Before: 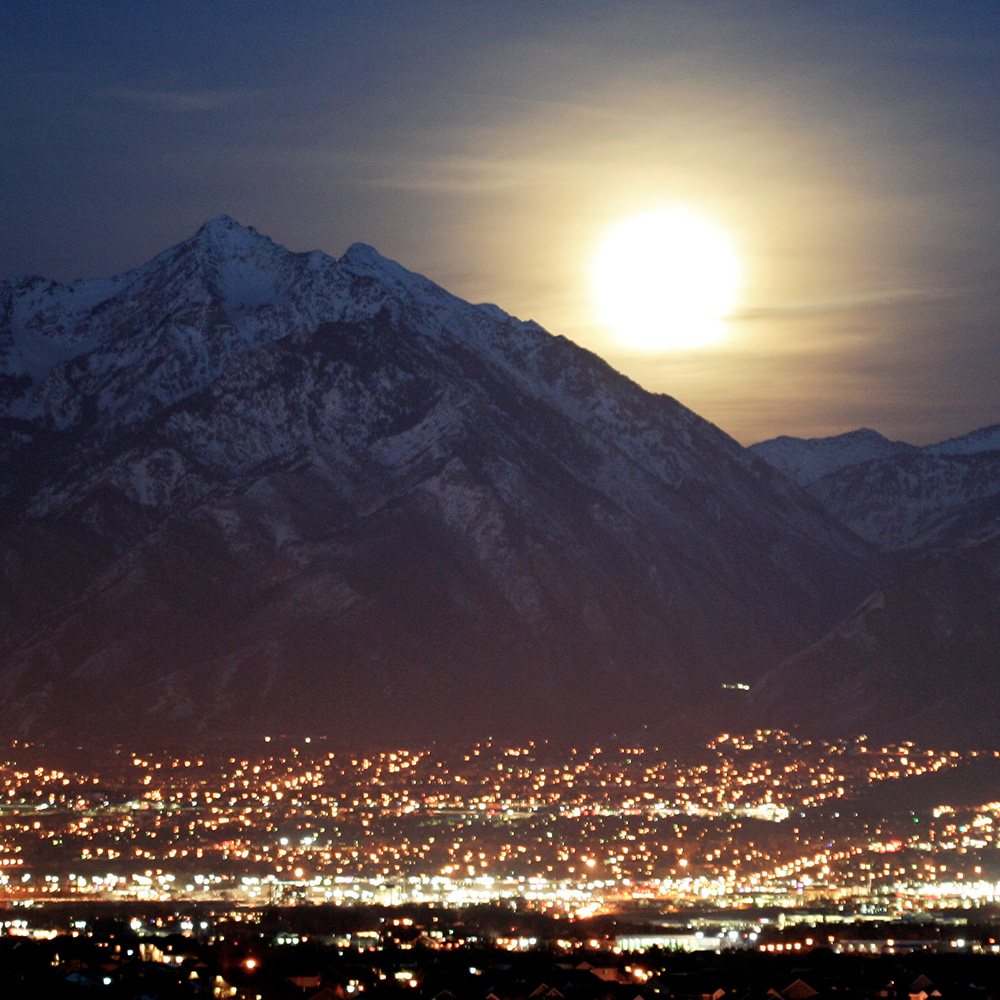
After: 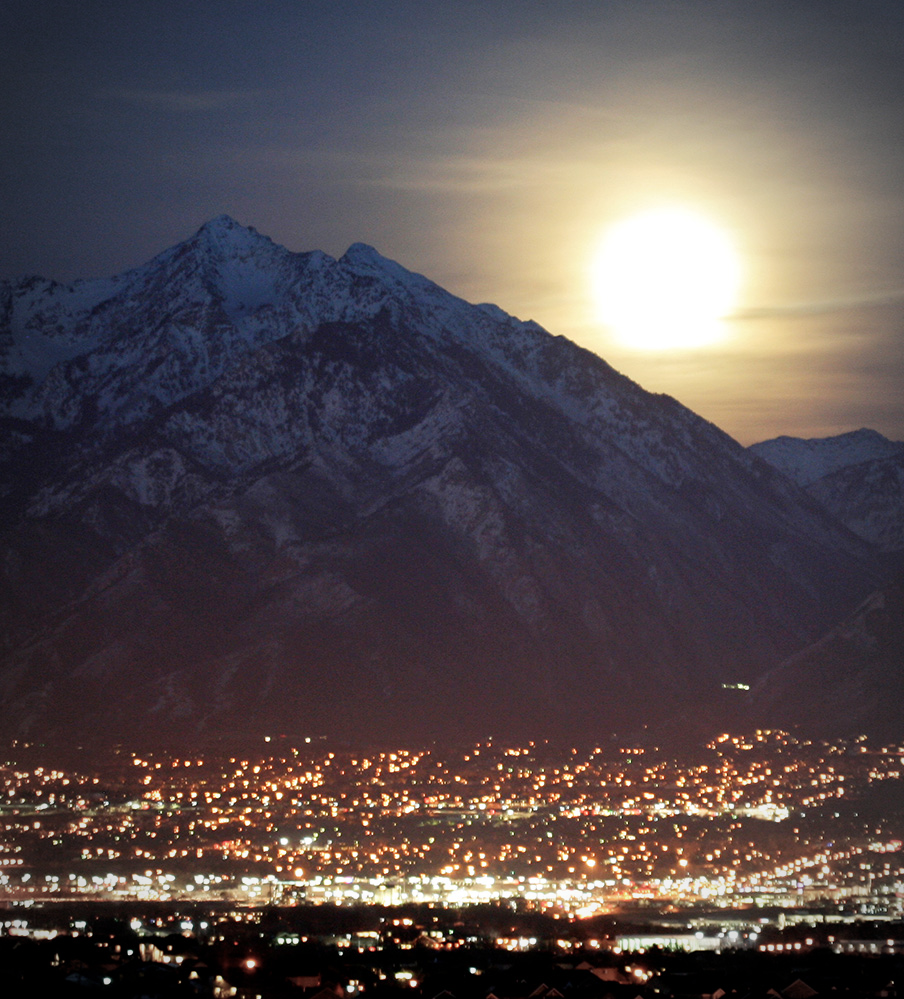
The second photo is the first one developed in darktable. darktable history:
crop: right 9.509%, bottom 0.031%
vignetting: automatic ratio true
